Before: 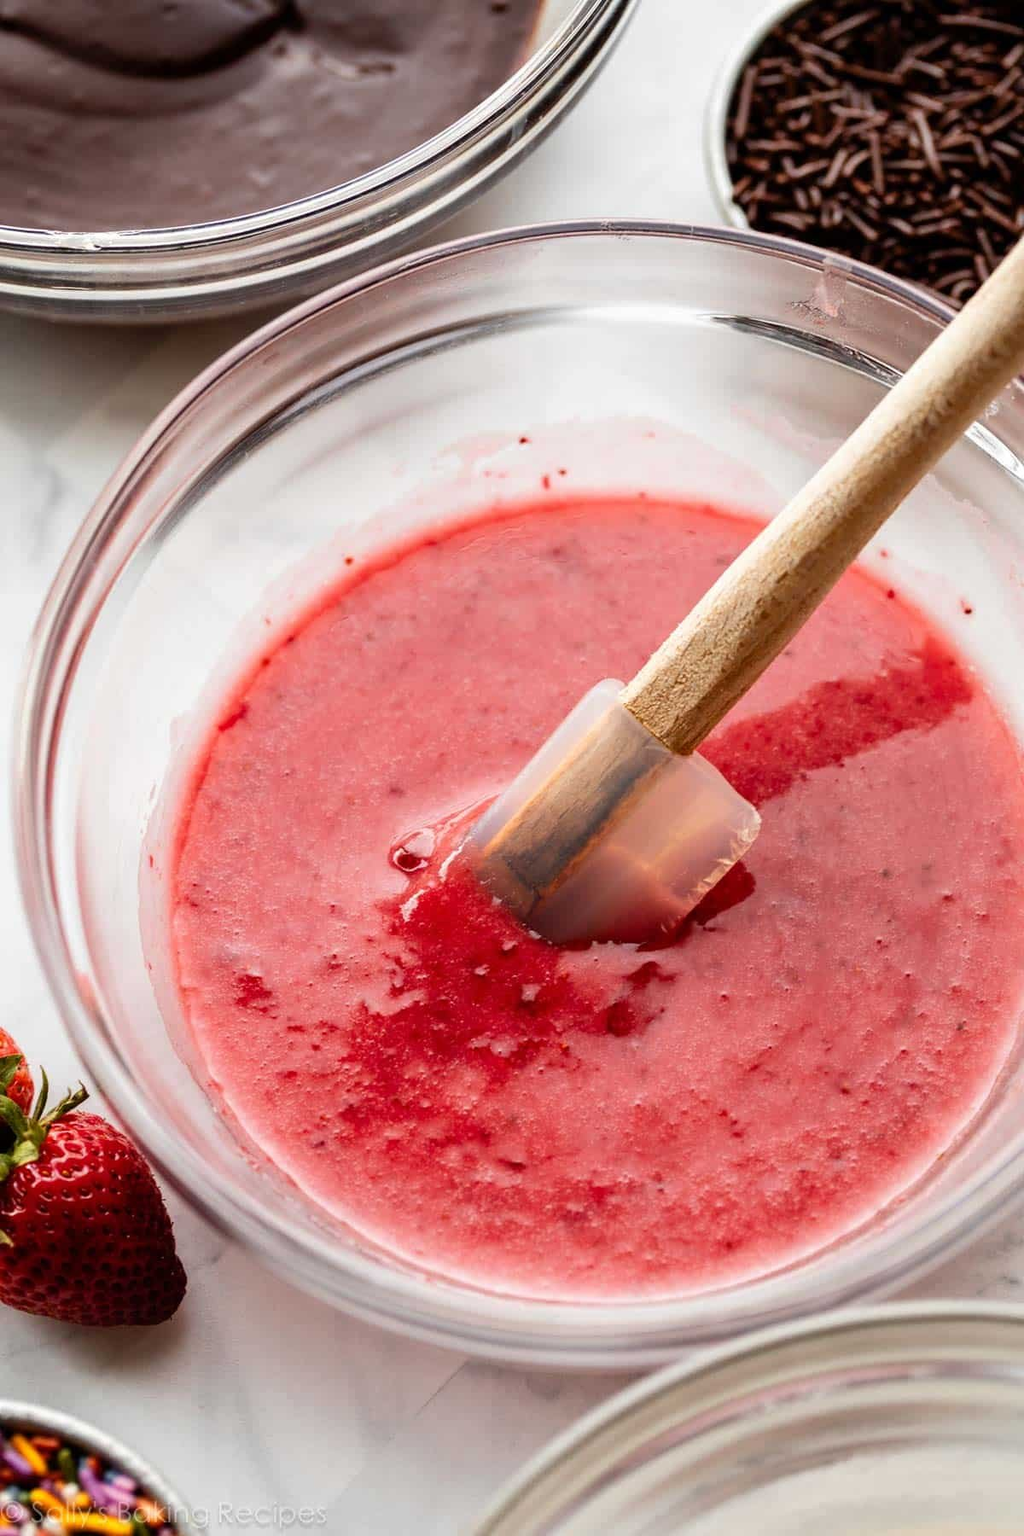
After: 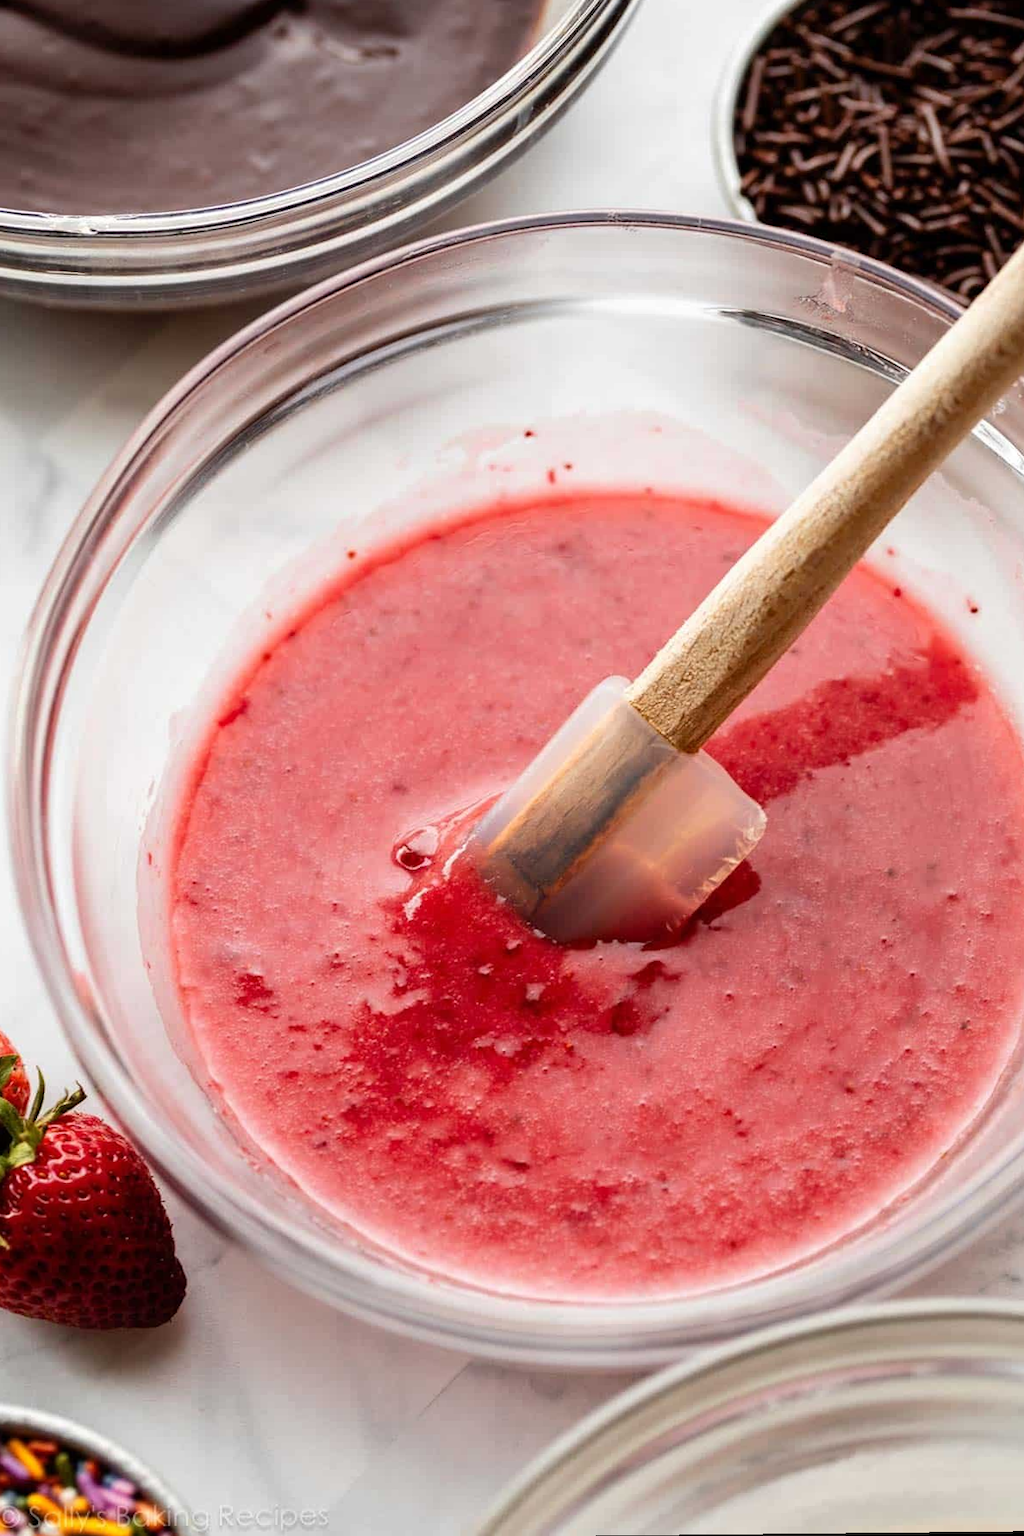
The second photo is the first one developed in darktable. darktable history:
bloom: size 3%, threshold 100%, strength 0%
rotate and perspective: rotation 0.174°, lens shift (vertical) 0.013, lens shift (horizontal) 0.019, shear 0.001, automatic cropping original format, crop left 0.007, crop right 0.991, crop top 0.016, crop bottom 0.997
